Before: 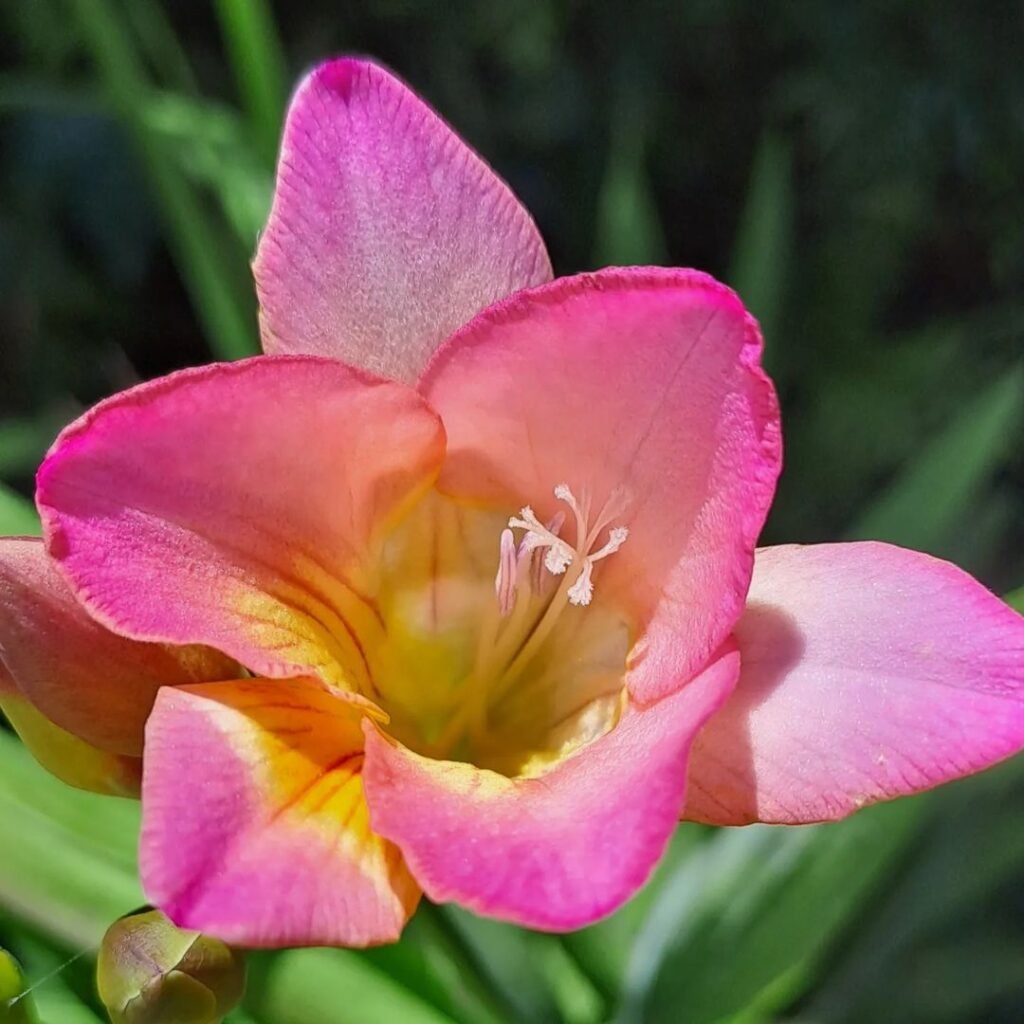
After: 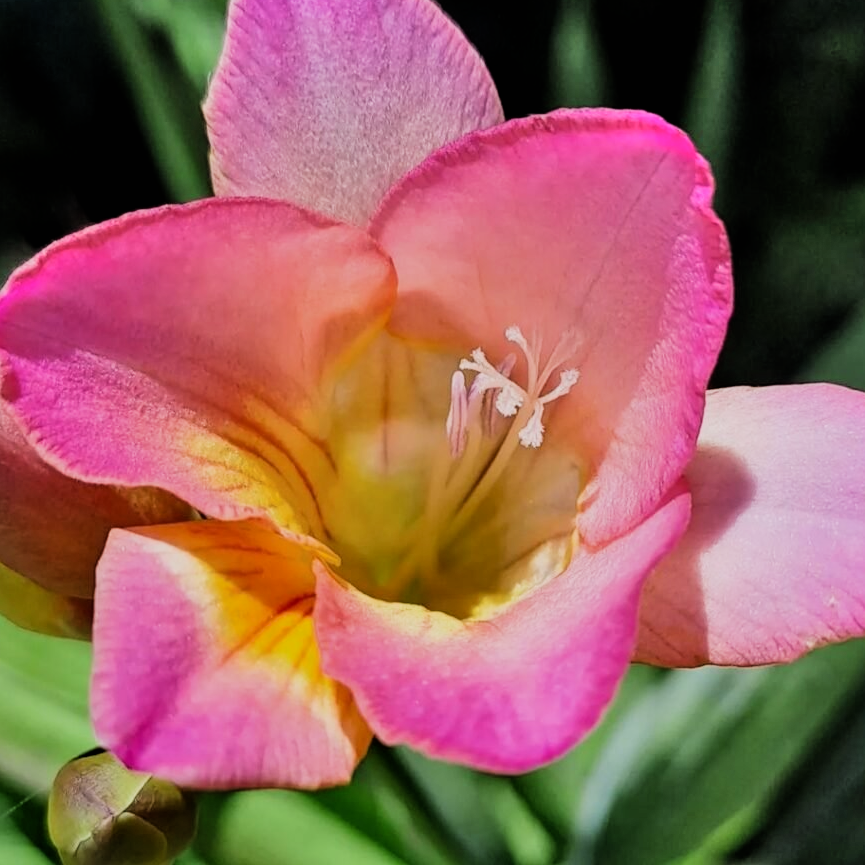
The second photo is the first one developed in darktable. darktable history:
shadows and highlights: shadows 52.42, soften with gaussian
crop and rotate: left 4.842%, top 15.51%, right 10.668%
filmic rgb: black relative exposure -5 EV, hardness 2.88, contrast 1.3, highlights saturation mix -30%
